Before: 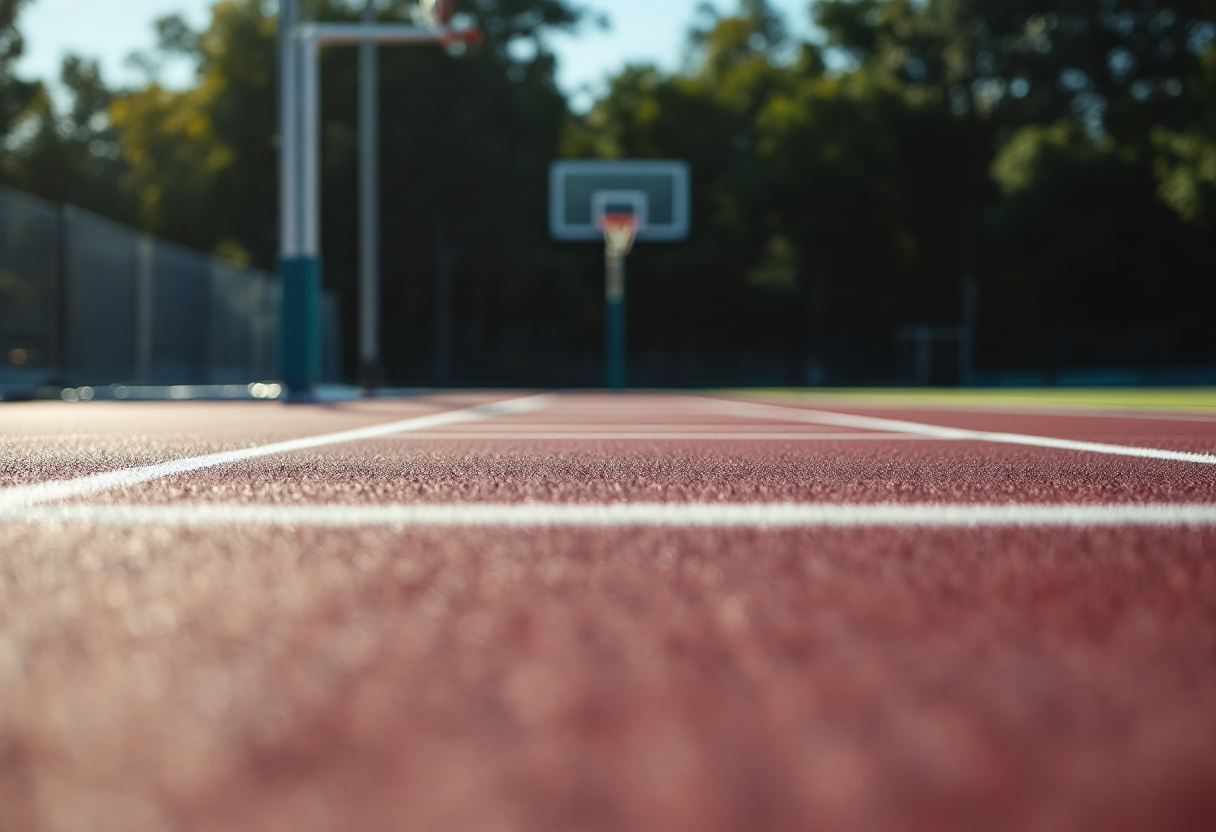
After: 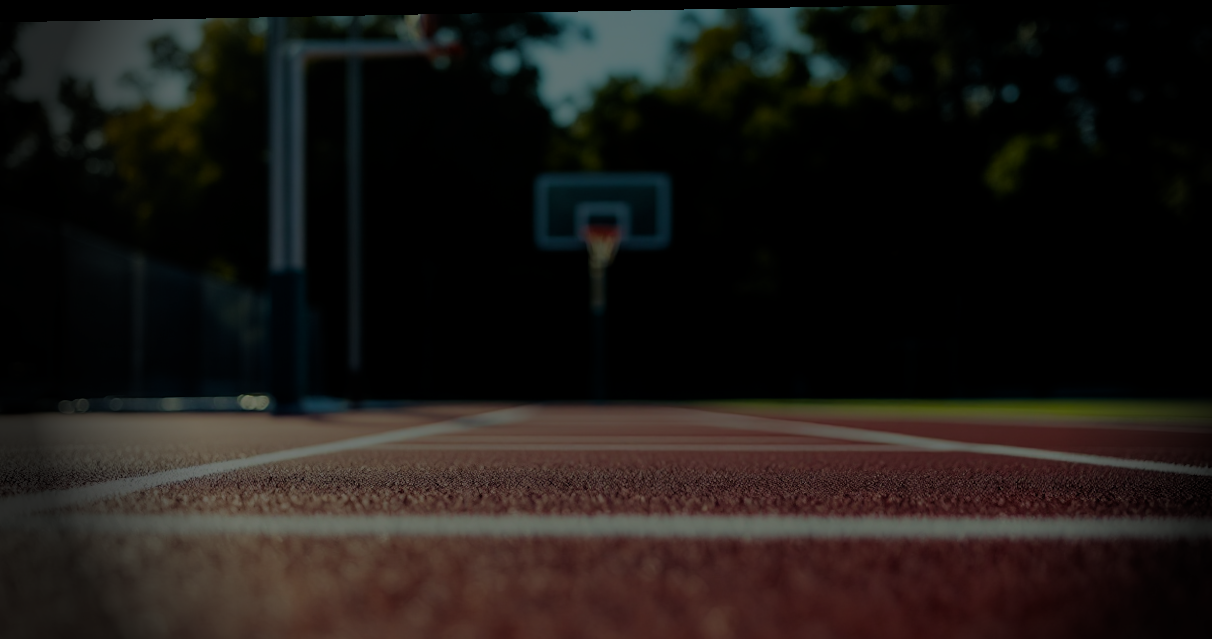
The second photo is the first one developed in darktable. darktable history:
contrast brightness saturation: saturation 0.18
color correction: highlights a* -2.68, highlights b* 2.57
crop: bottom 24.967%
exposure: exposure -2.446 EV, compensate highlight preservation false
color balance rgb: perceptual saturation grading › global saturation 25%, global vibrance 10%
rotate and perspective: lens shift (horizontal) -0.055, automatic cropping off
filmic rgb: middle gray luminance 18.42%, black relative exposure -11.25 EV, white relative exposure 3.75 EV, threshold 6 EV, target black luminance 0%, hardness 5.87, latitude 57.4%, contrast 0.963, shadows ↔ highlights balance 49.98%, add noise in highlights 0, preserve chrominance luminance Y, color science v3 (2019), use custom middle-gray values true, iterations of high-quality reconstruction 0, contrast in highlights soft, enable highlight reconstruction true
vignetting: fall-off start 76.42%, fall-off radius 27.36%, brightness -0.872, center (0.037, -0.09), width/height ratio 0.971
